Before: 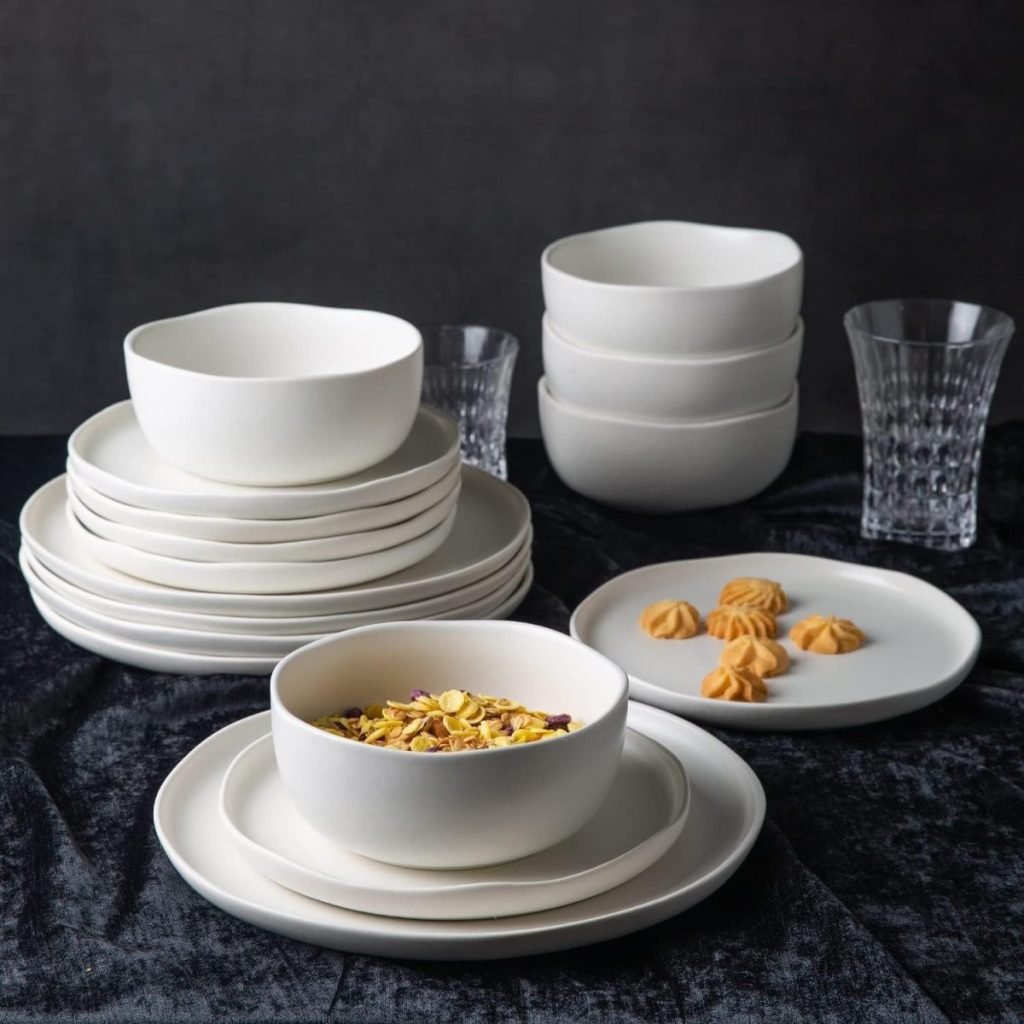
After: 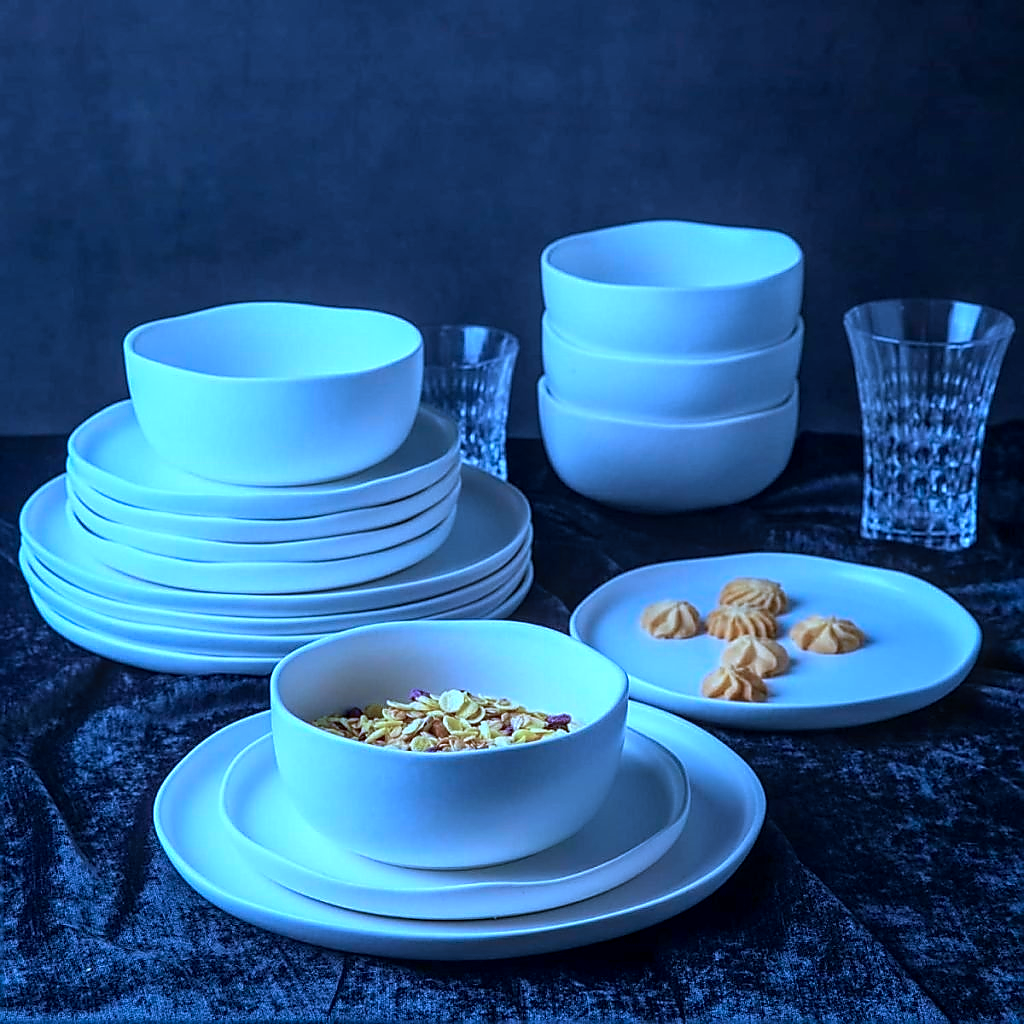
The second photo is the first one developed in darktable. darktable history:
contrast brightness saturation: saturation 0.1
color calibration: illuminant as shot in camera, x 0.462, y 0.419, temperature 2651.64 K
local contrast: detail 130%
sharpen: radius 1.4, amount 1.25, threshold 0.7
